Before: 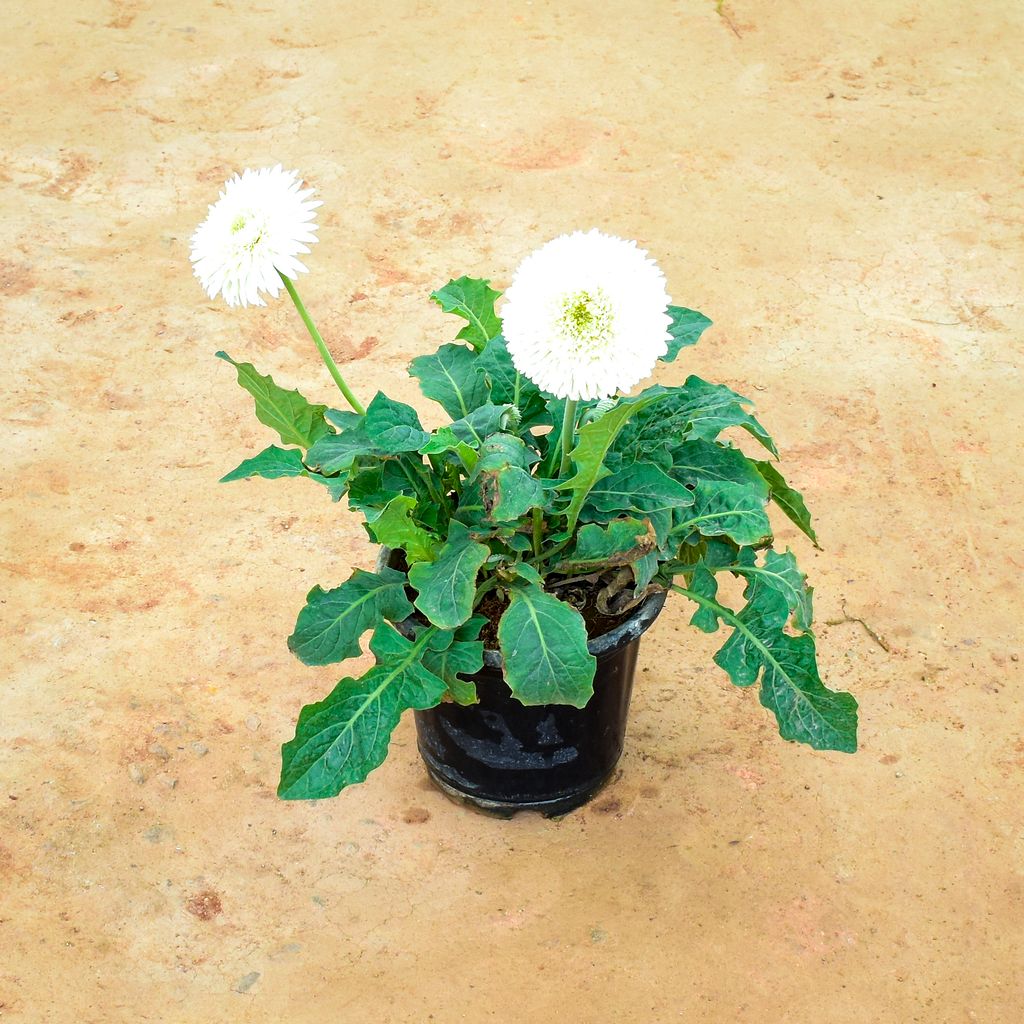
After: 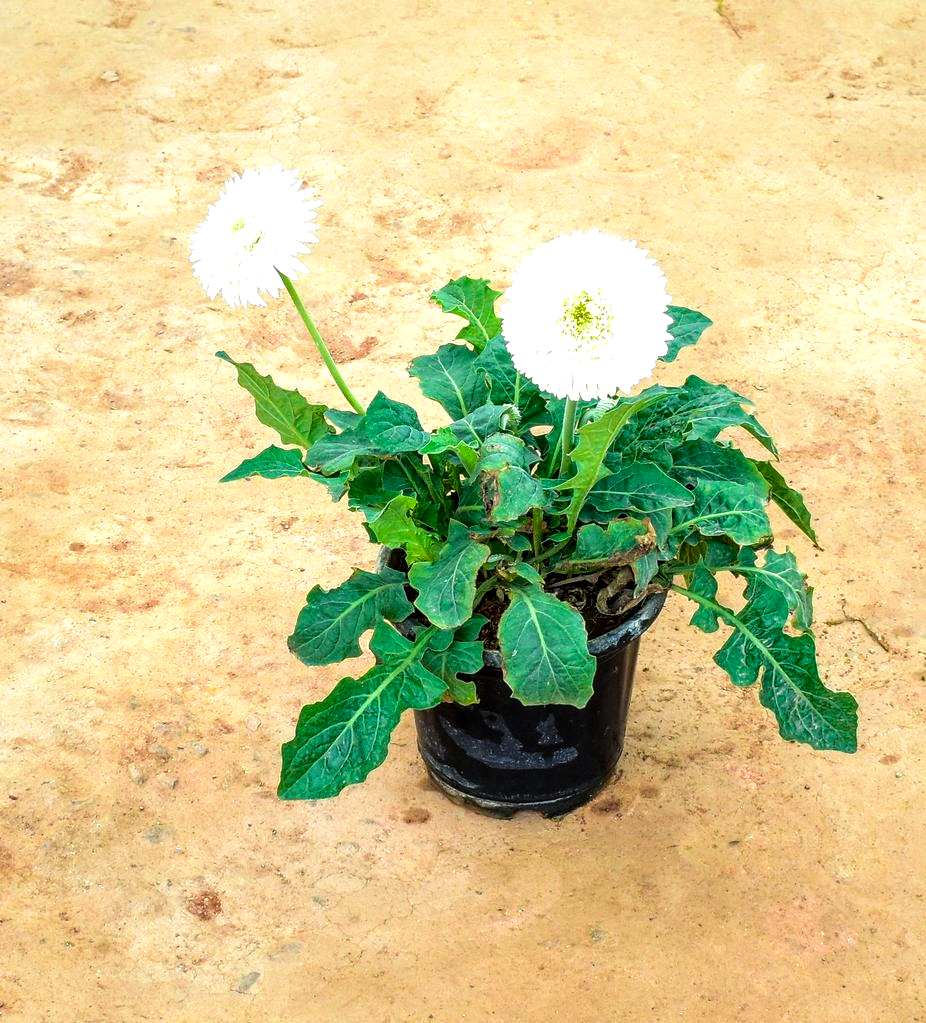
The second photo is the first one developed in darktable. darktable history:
crop: right 9.509%, bottom 0.031%
local contrast: detail 130%
color balance: contrast 10%
